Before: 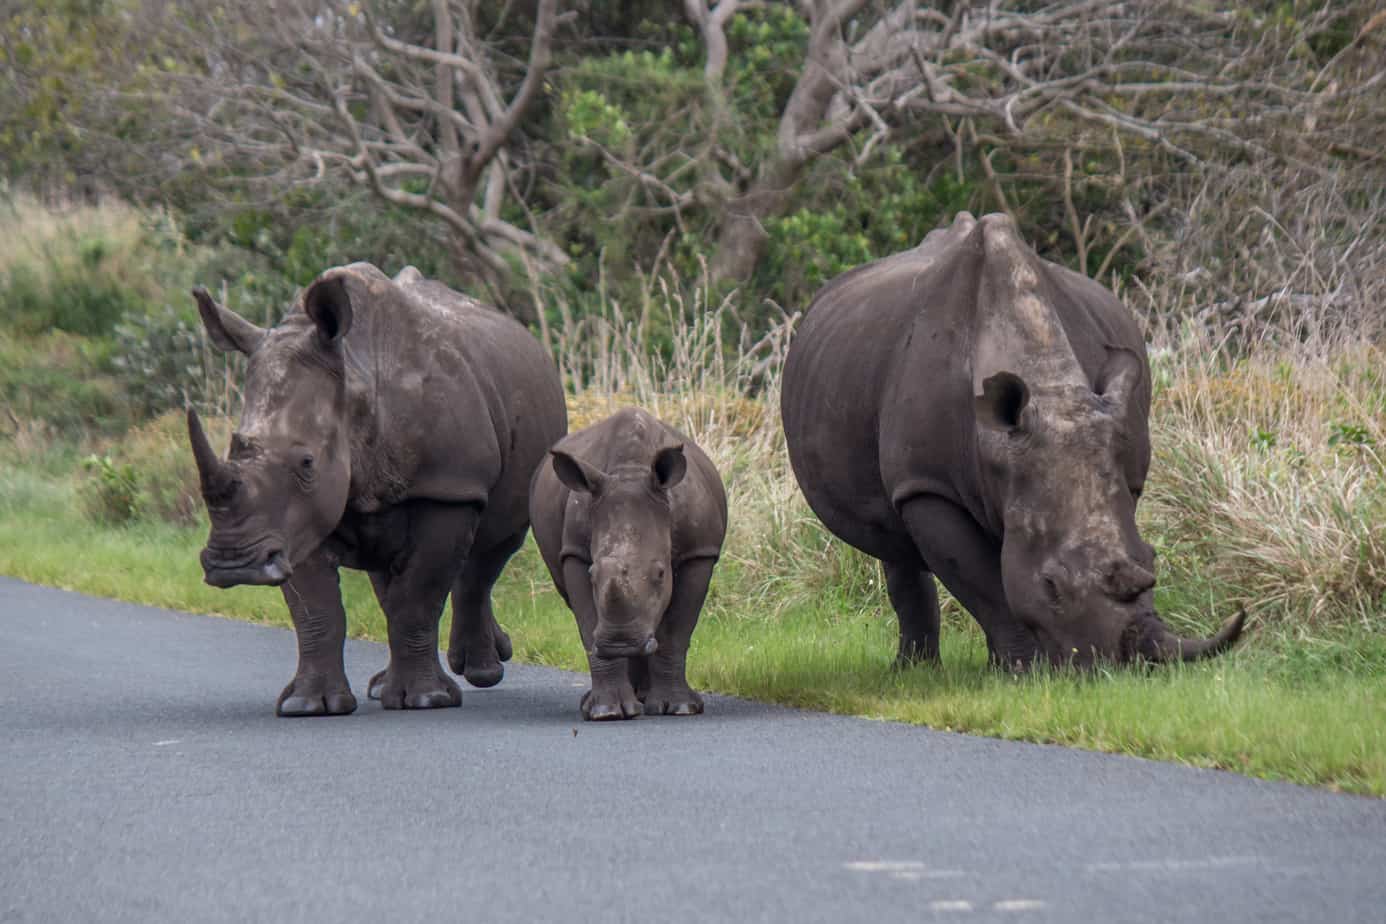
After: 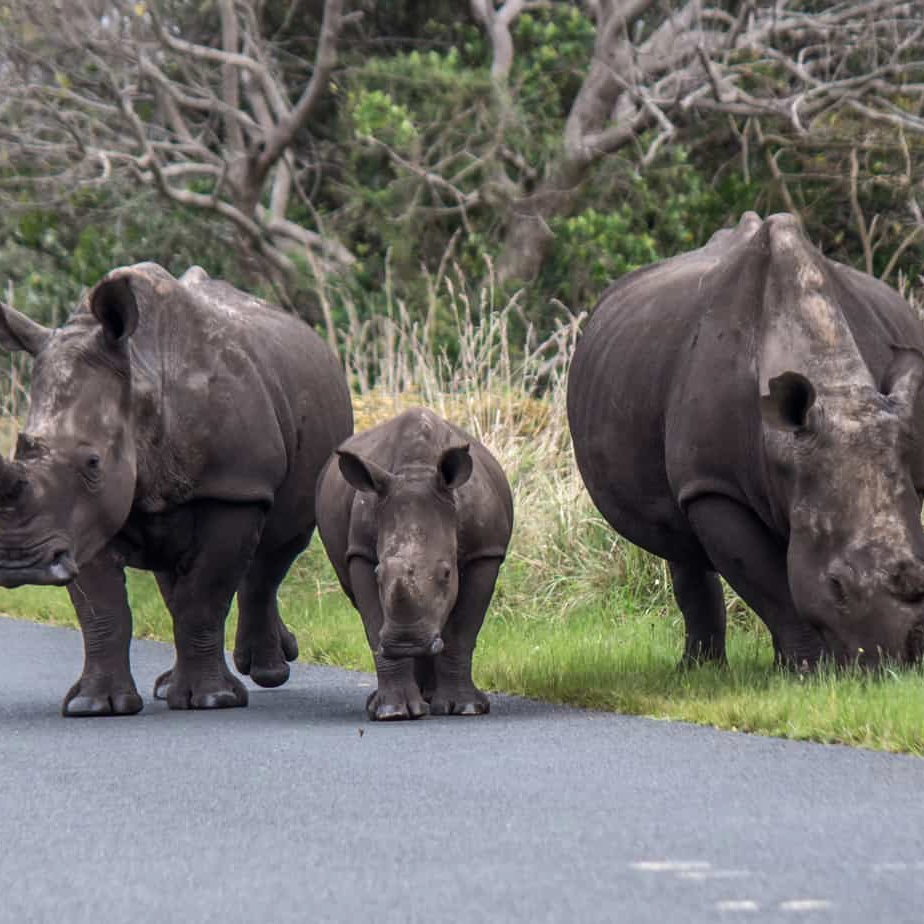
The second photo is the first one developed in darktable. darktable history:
crop and rotate: left 15.446%, right 17.836%
tone equalizer: -8 EV -0.417 EV, -7 EV -0.389 EV, -6 EV -0.333 EV, -5 EV -0.222 EV, -3 EV 0.222 EV, -2 EV 0.333 EV, -1 EV 0.389 EV, +0 EV 0.417 EV, edges refinement/feathering 500, mask exposure compensation -1.57 EV, preserve details no
